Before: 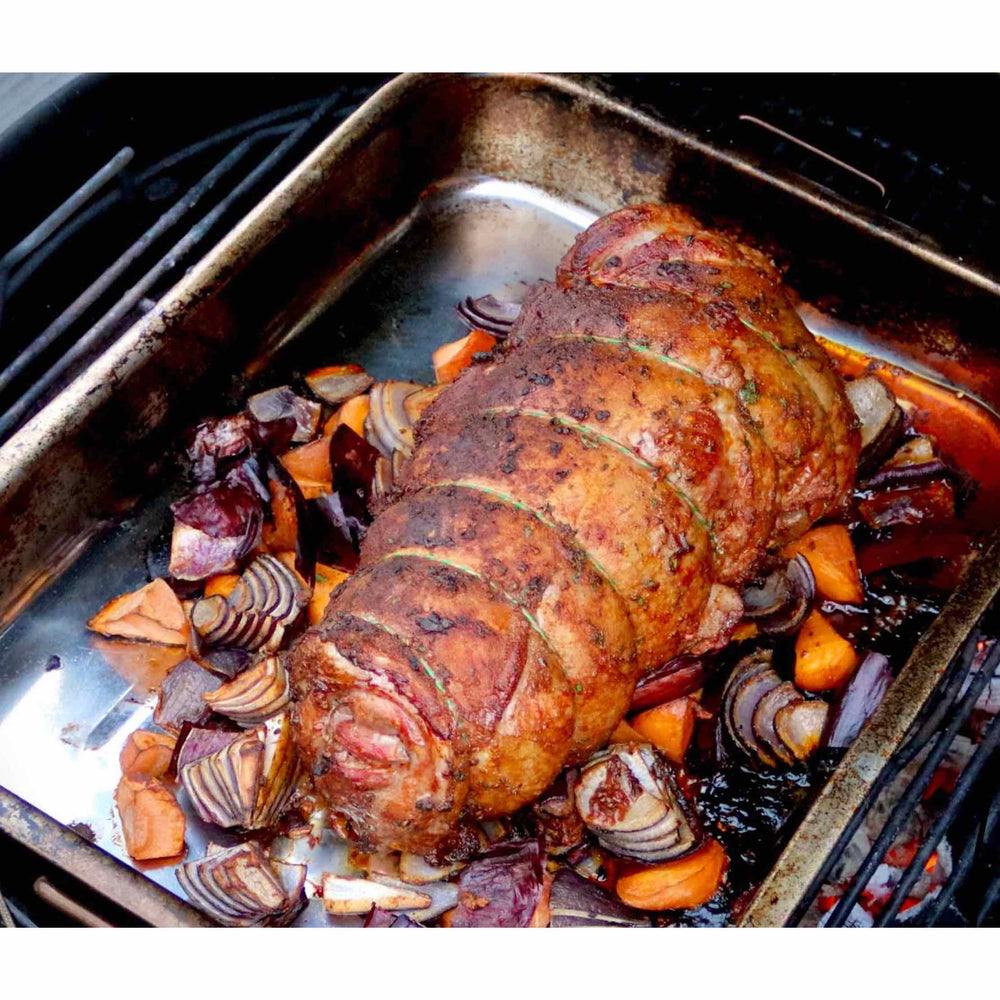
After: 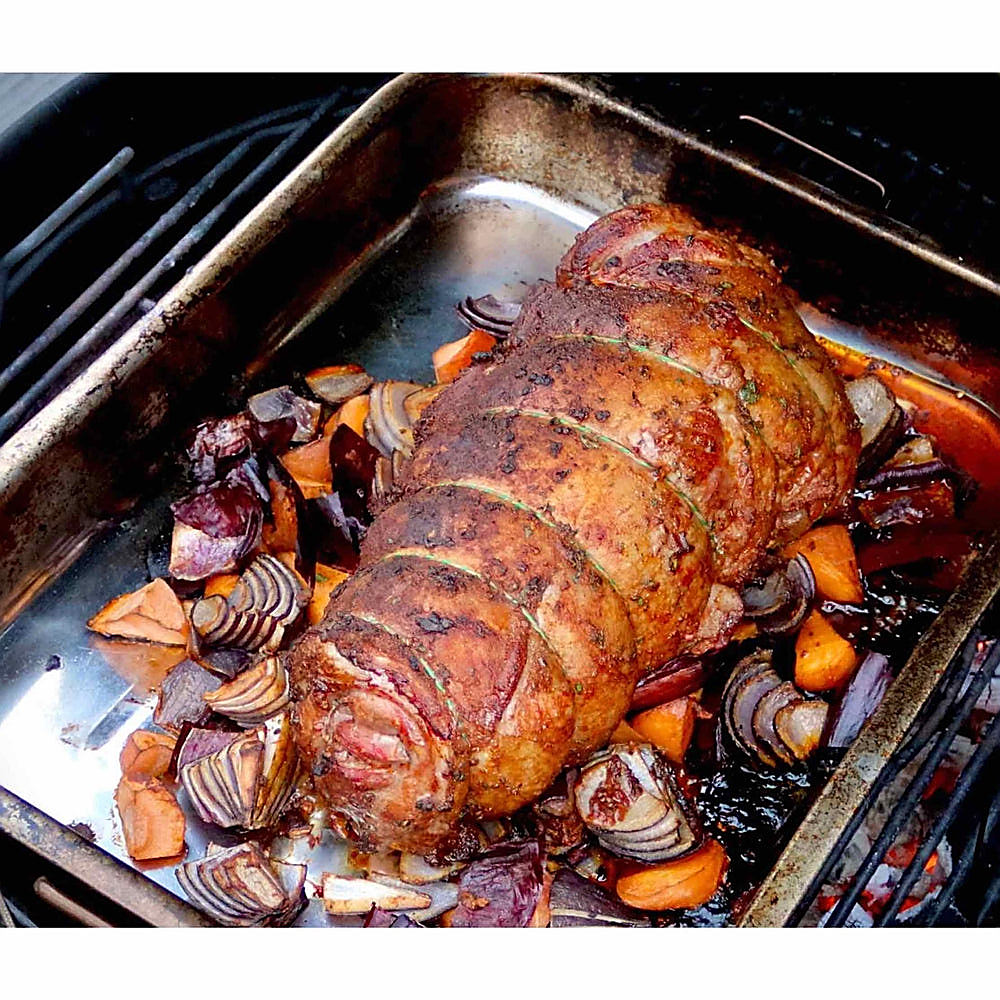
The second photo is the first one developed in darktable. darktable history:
sharpen: radius 1.361, amount 1.246, threshold 0.616
